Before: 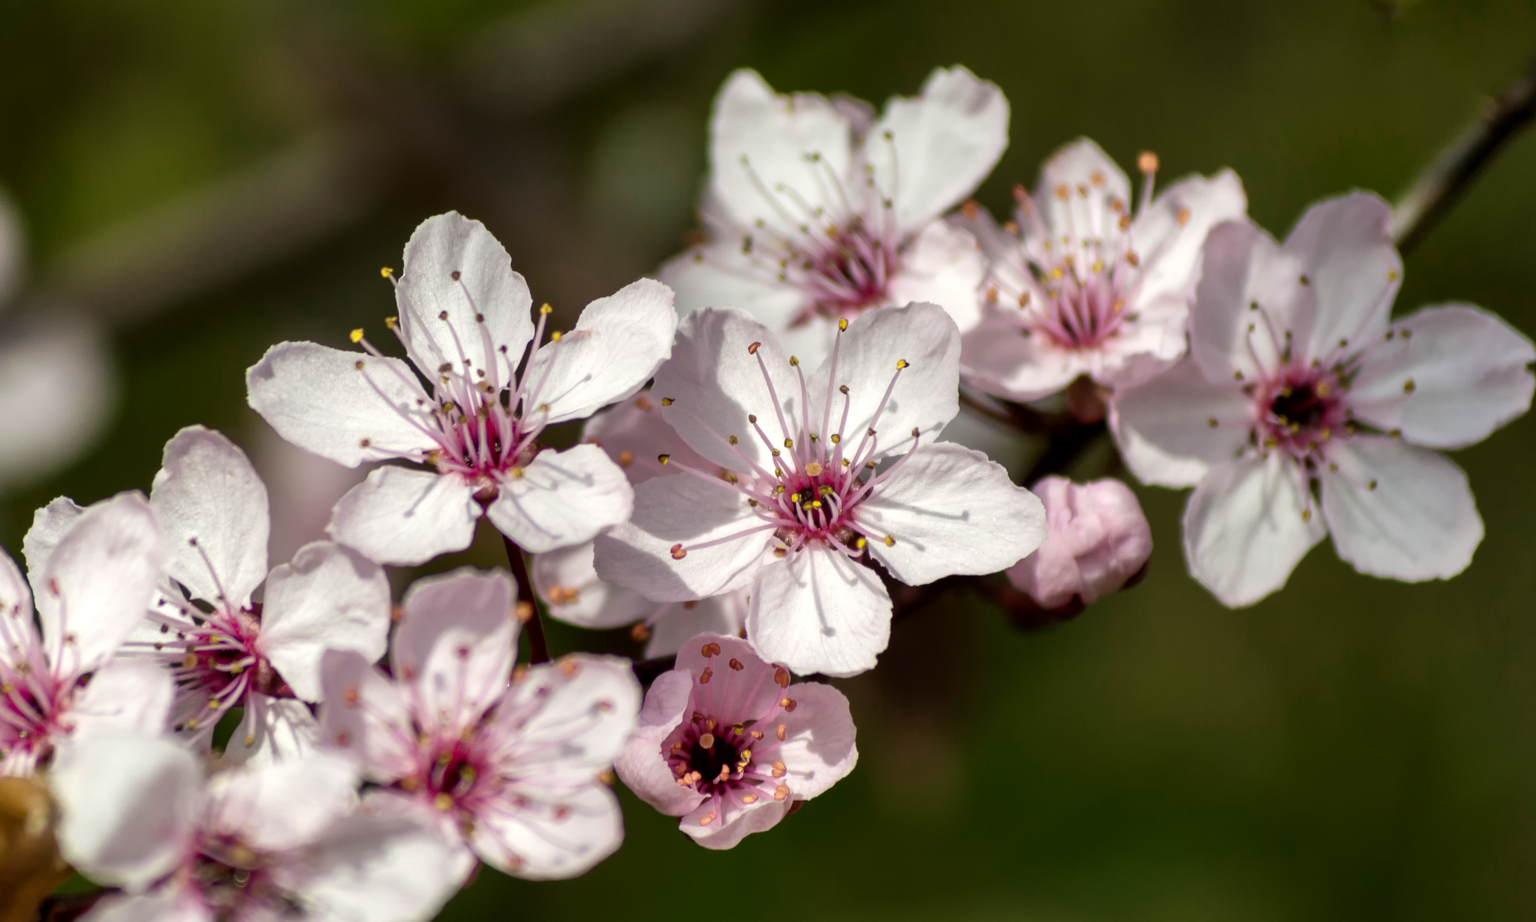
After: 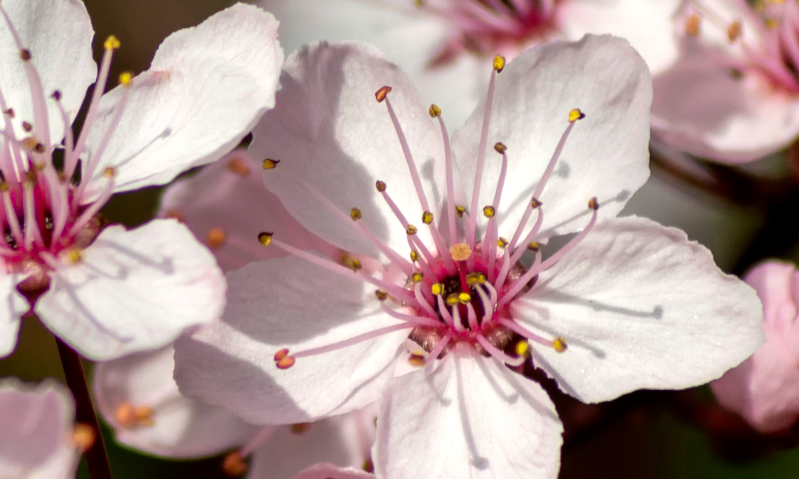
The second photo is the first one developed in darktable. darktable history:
crop: left 30%, top 30%, right 30%, bottom 30%
exposure: compensate exposure bias true, compensate highlight preservation false
